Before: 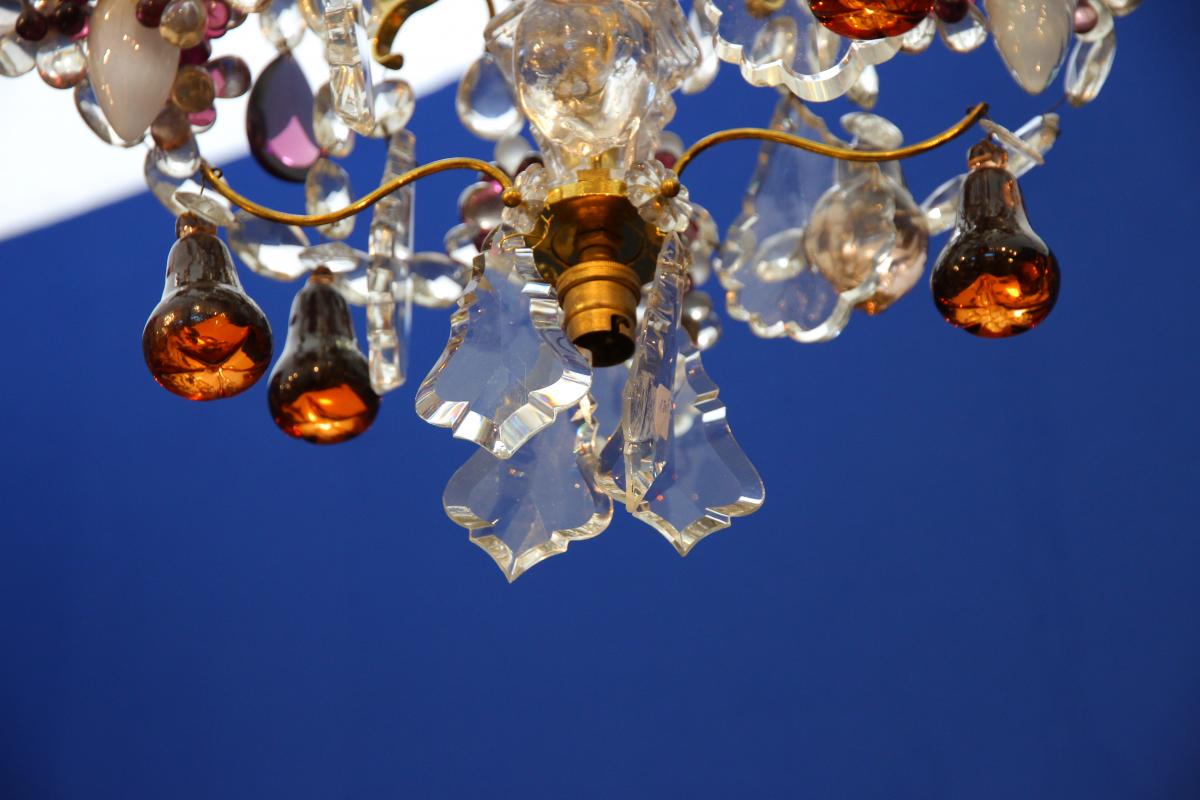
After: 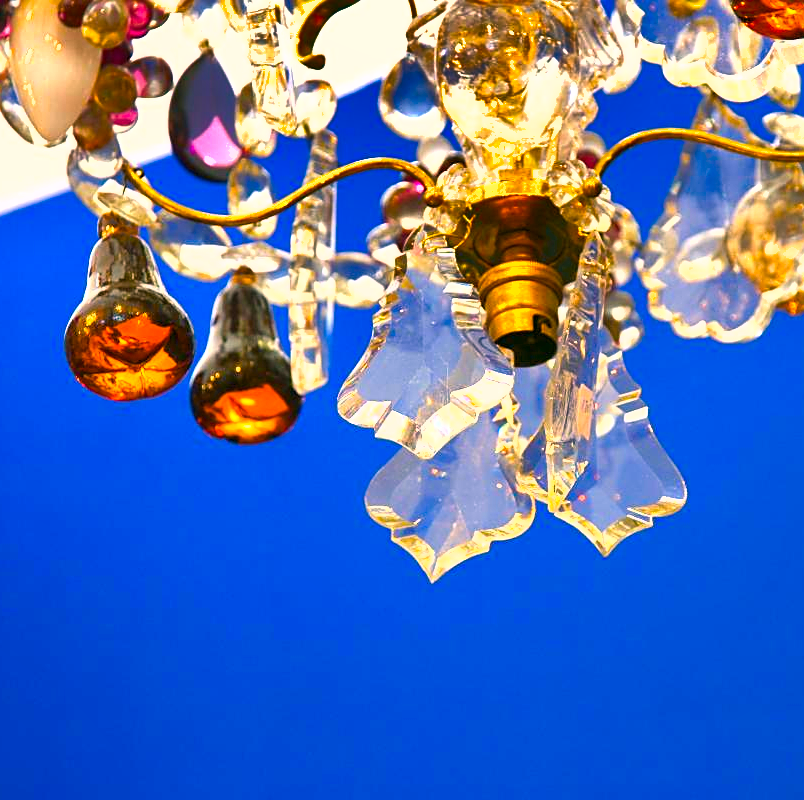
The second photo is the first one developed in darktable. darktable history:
color correction: highlights a* -0.4, highlights b* 9.24, shadows a* -9.11, shadows b* 0.741
exposure: black level correction 0, exposure 1.297 EV, compensate highlight preservation false
sharpen: on, module defaults
color balance rgb: highlights gain › chroma 2.418%, highlights gain › hue 37.01°, perceptual saturation grading › global saturation 25.551%, perceptual brilliance grading › global brilliance 1.531%, perceptual brilliance grading › highlights -3.737%, global vibrance 44.841%
crop and rotate: left 6.516%, right 26.475%
shadows and highlights: shadows 18.72, highlights -84.51, soften with gaussian
